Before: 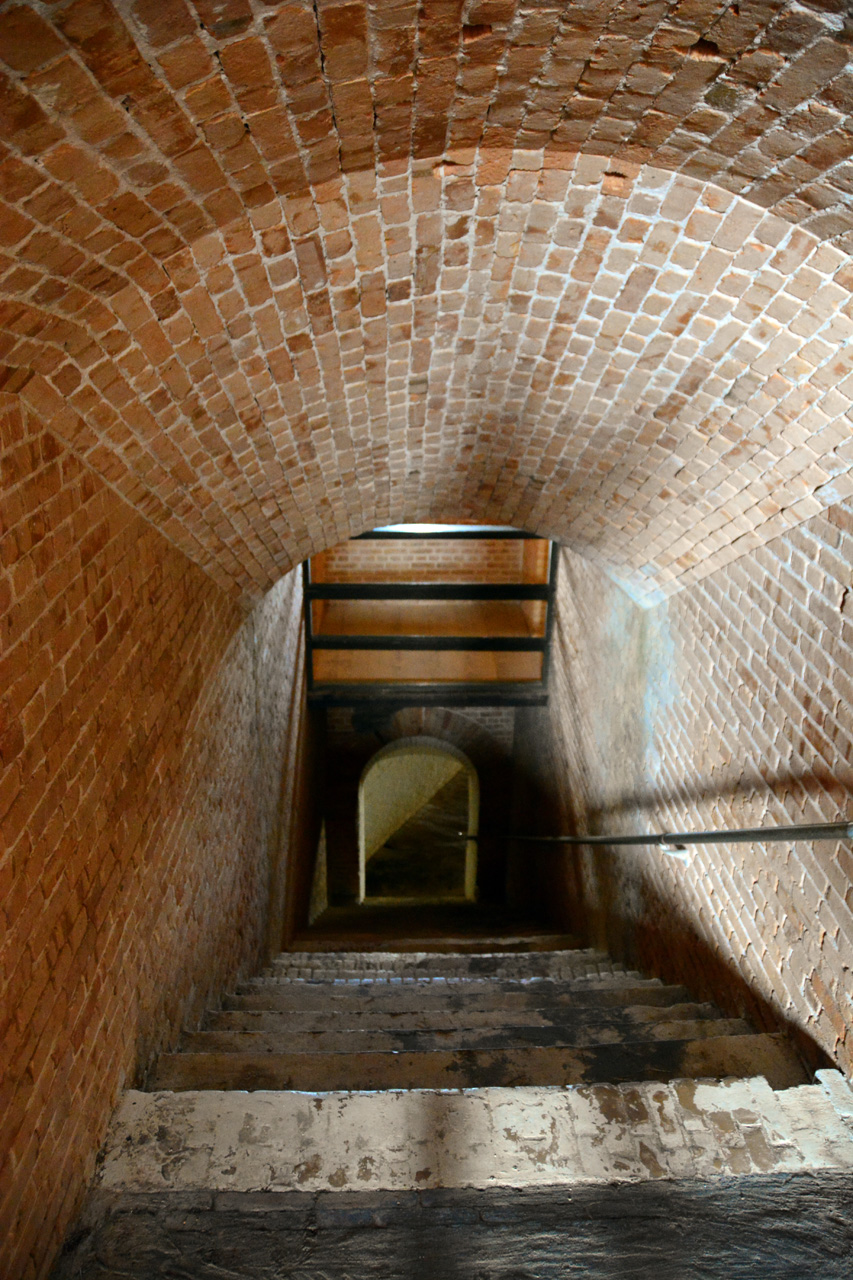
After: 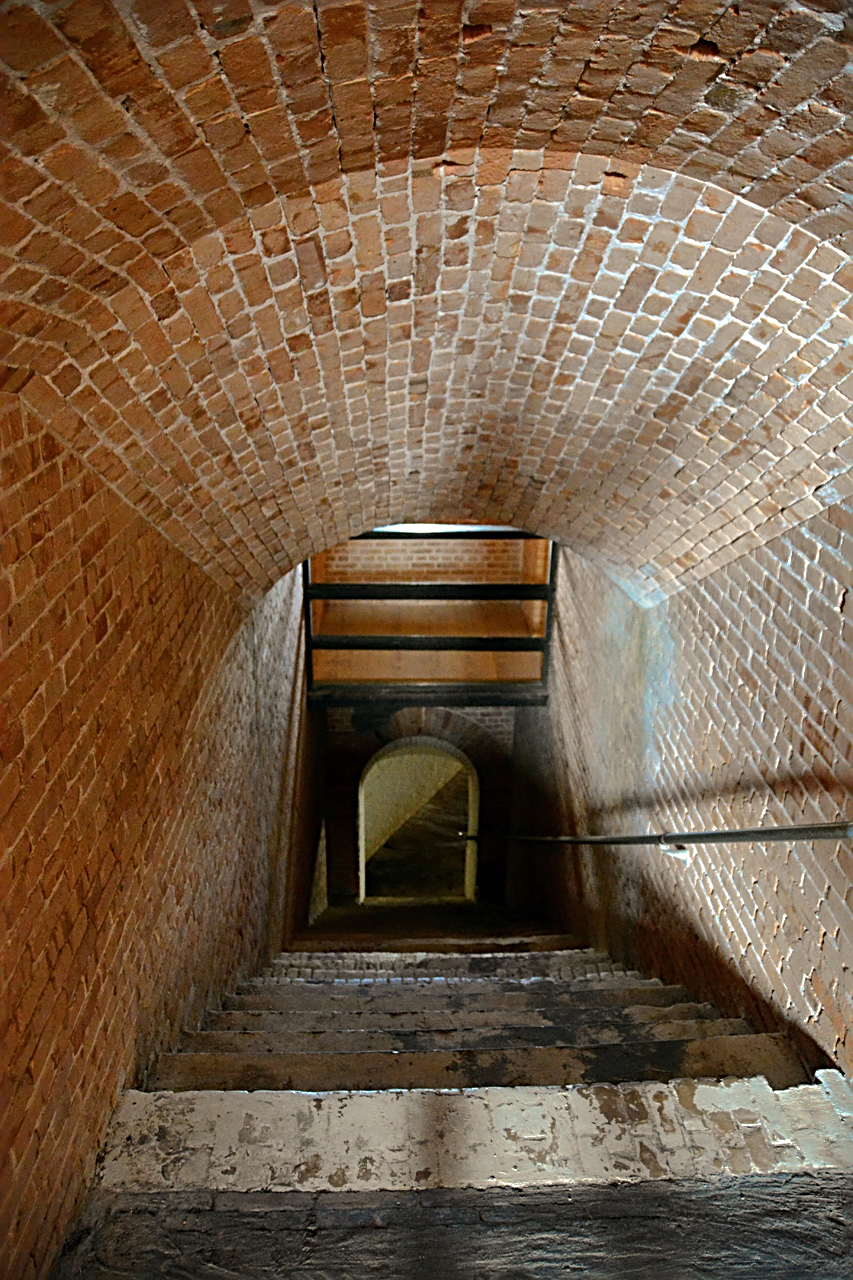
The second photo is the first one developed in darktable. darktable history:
shadows and highlights: shadows 25, highlights -70
sharpen: radius 2.817, amount 0.715
